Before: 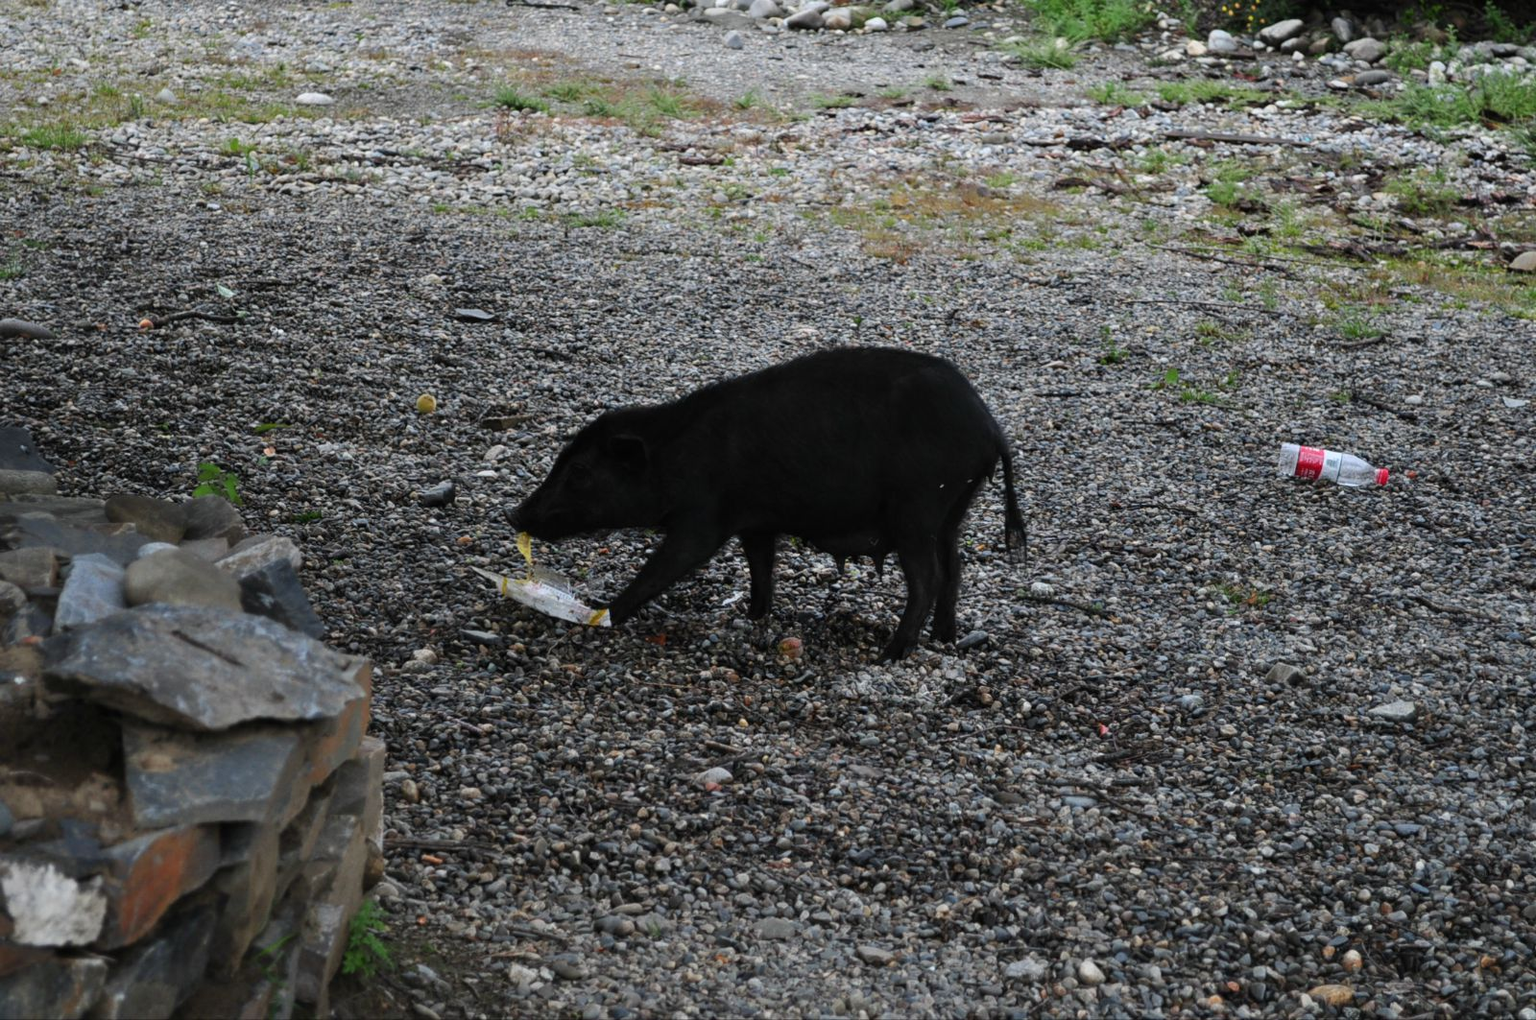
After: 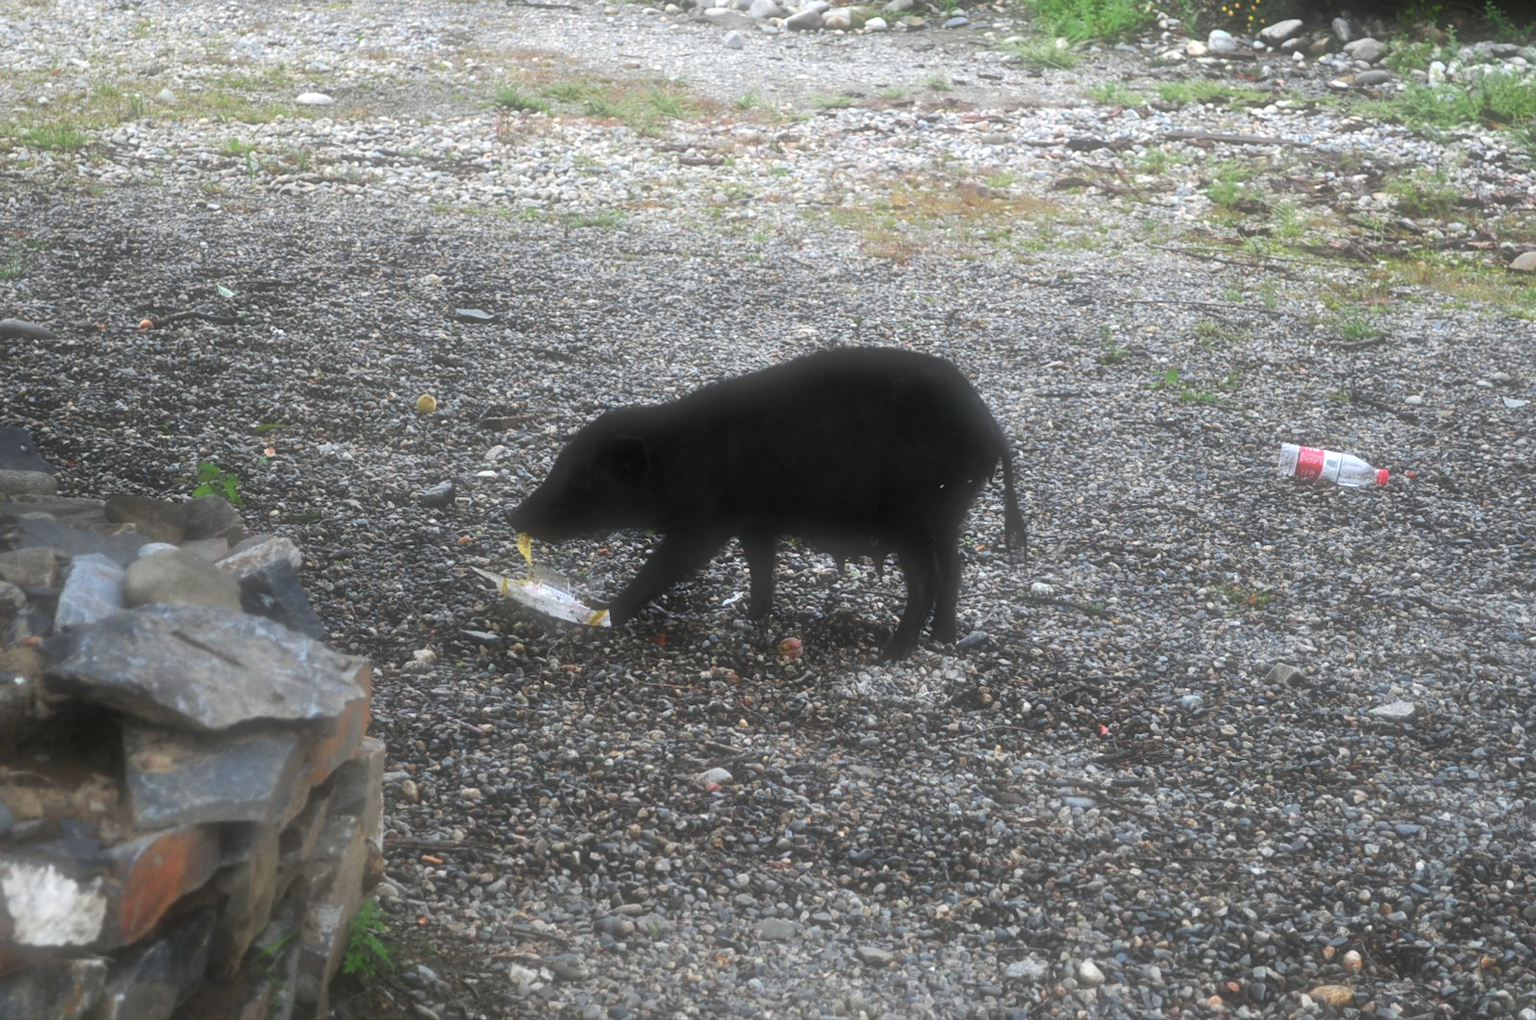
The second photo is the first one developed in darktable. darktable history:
soften: size 60.24%, saturation 65.46%, brightness 0.506 EV, mix 25.7%
exposure: black level correction 0, exposure 0.7 EV, compensate exposure bias true, compensate highlight preservation false
